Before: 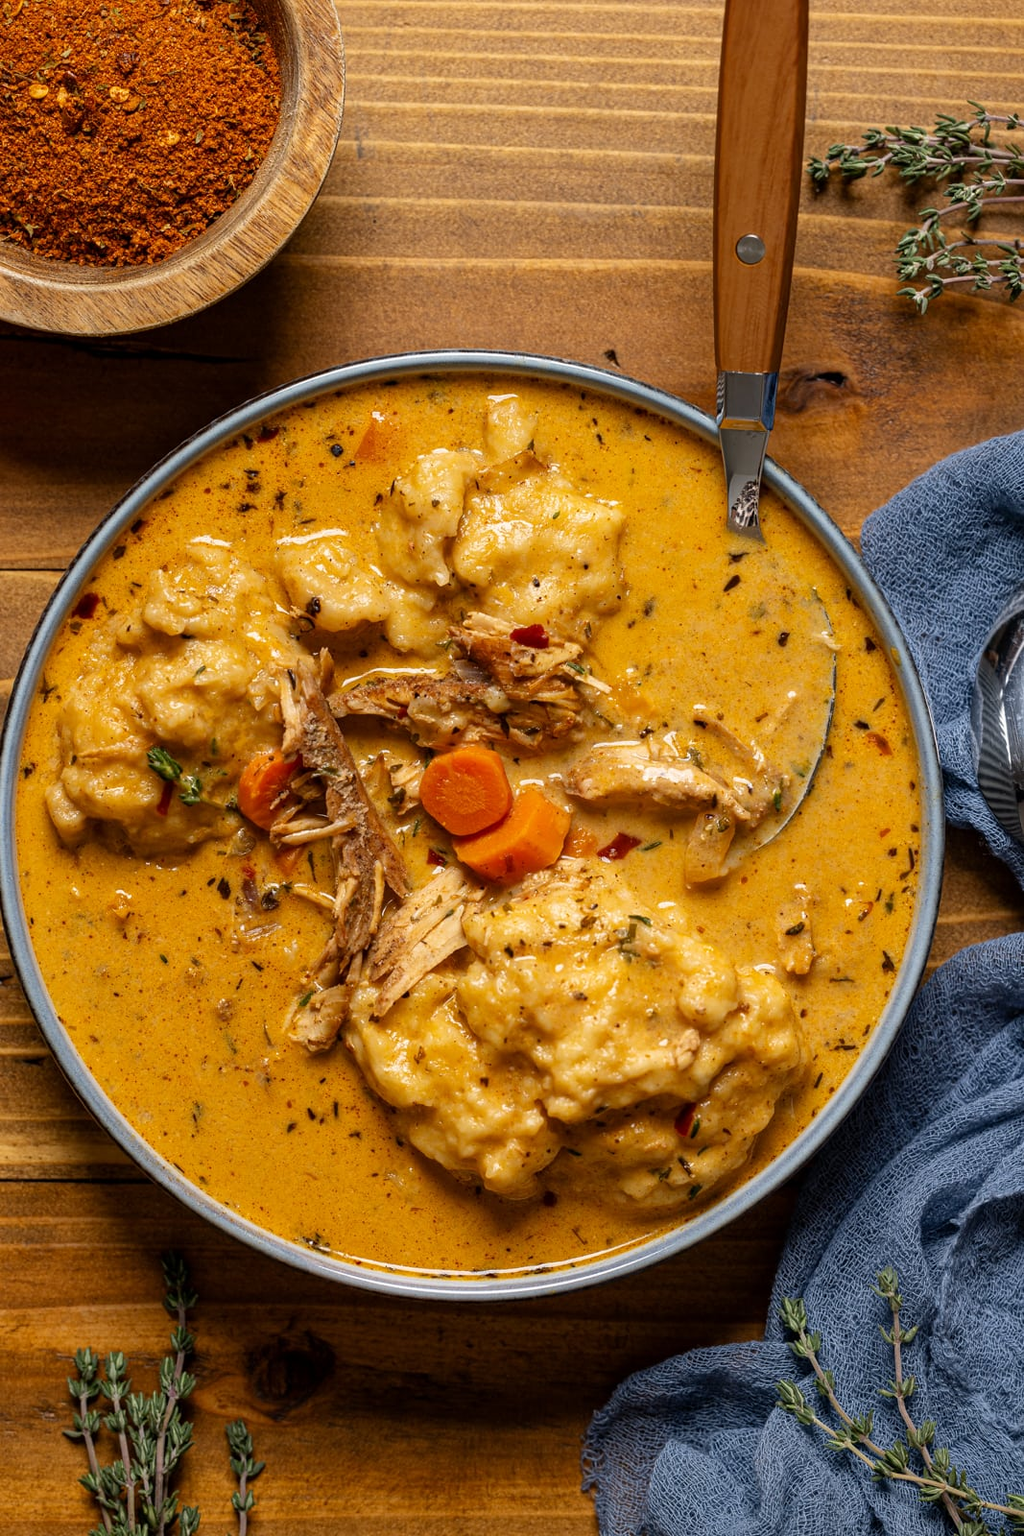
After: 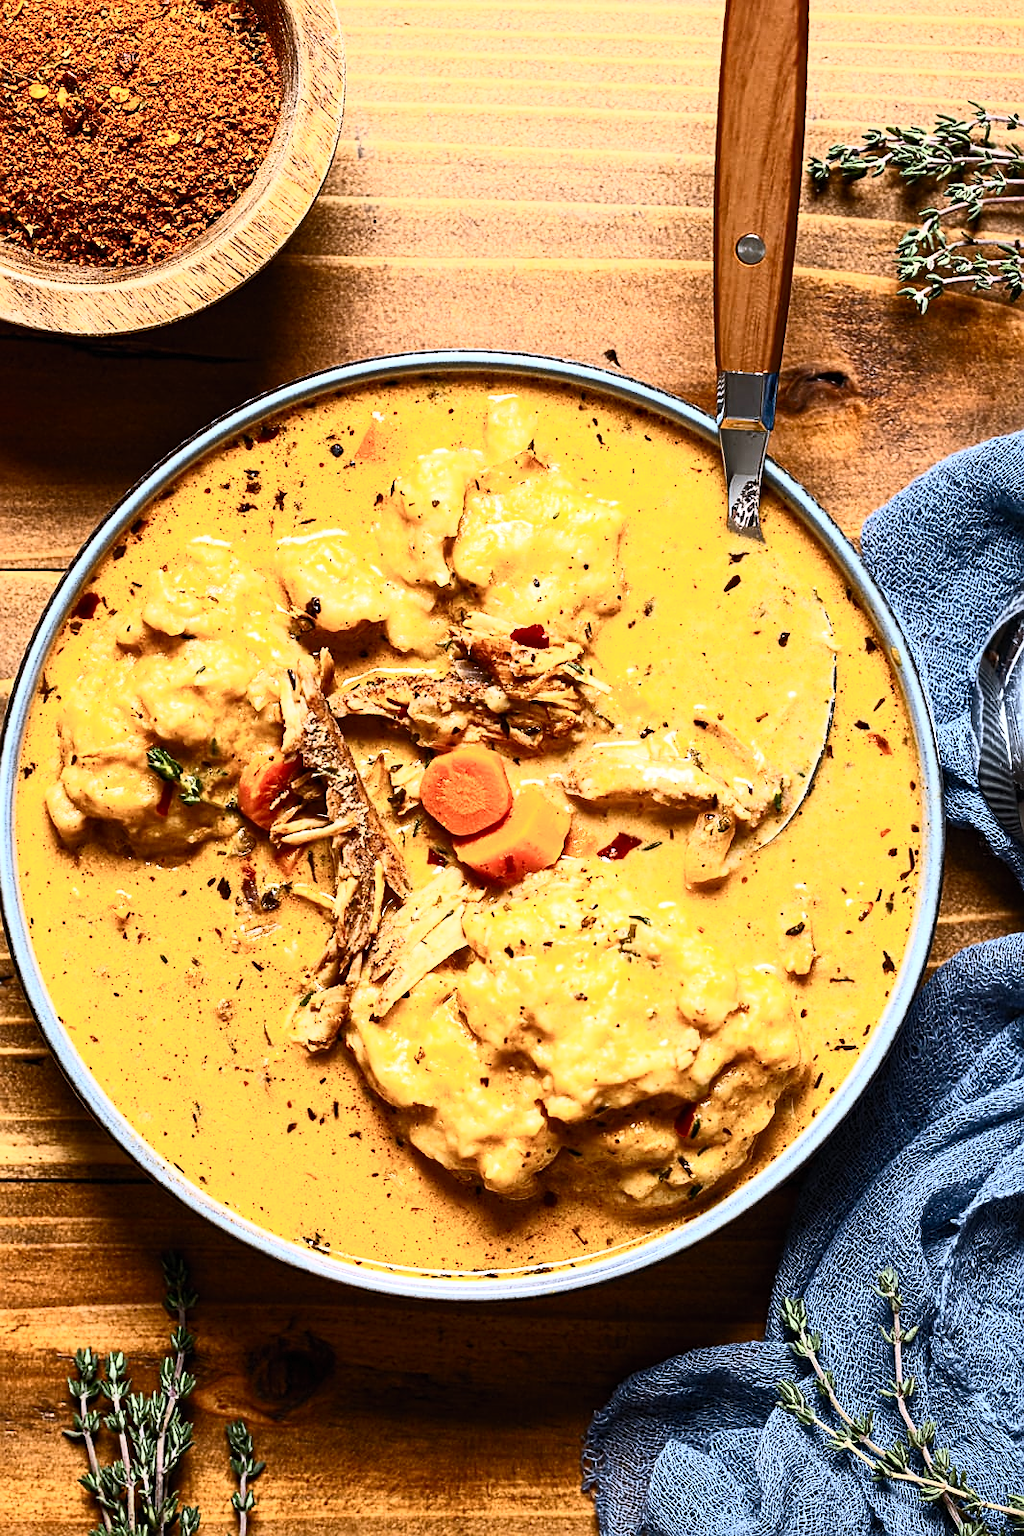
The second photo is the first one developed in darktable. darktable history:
color correction: highlights a* -0.818, highlights b* -8.33
exposure: exposure 0.027 EV, compensate highlight preservation false
tone equalizer: -8 EV -0.388 EV, -7 EV -0.375 EV, -6 EV -0.299 EV, -5 EV -0.237 EV, -3 EV 0.193 EV, -2 EV 0.307 EV, -1 EV 0.37 EV, +0 EV 0.432 EV
contrast brightness saturation: contrast 0.626, brightness 0.344, saturation 0.135
sharpen: on, module defaults
